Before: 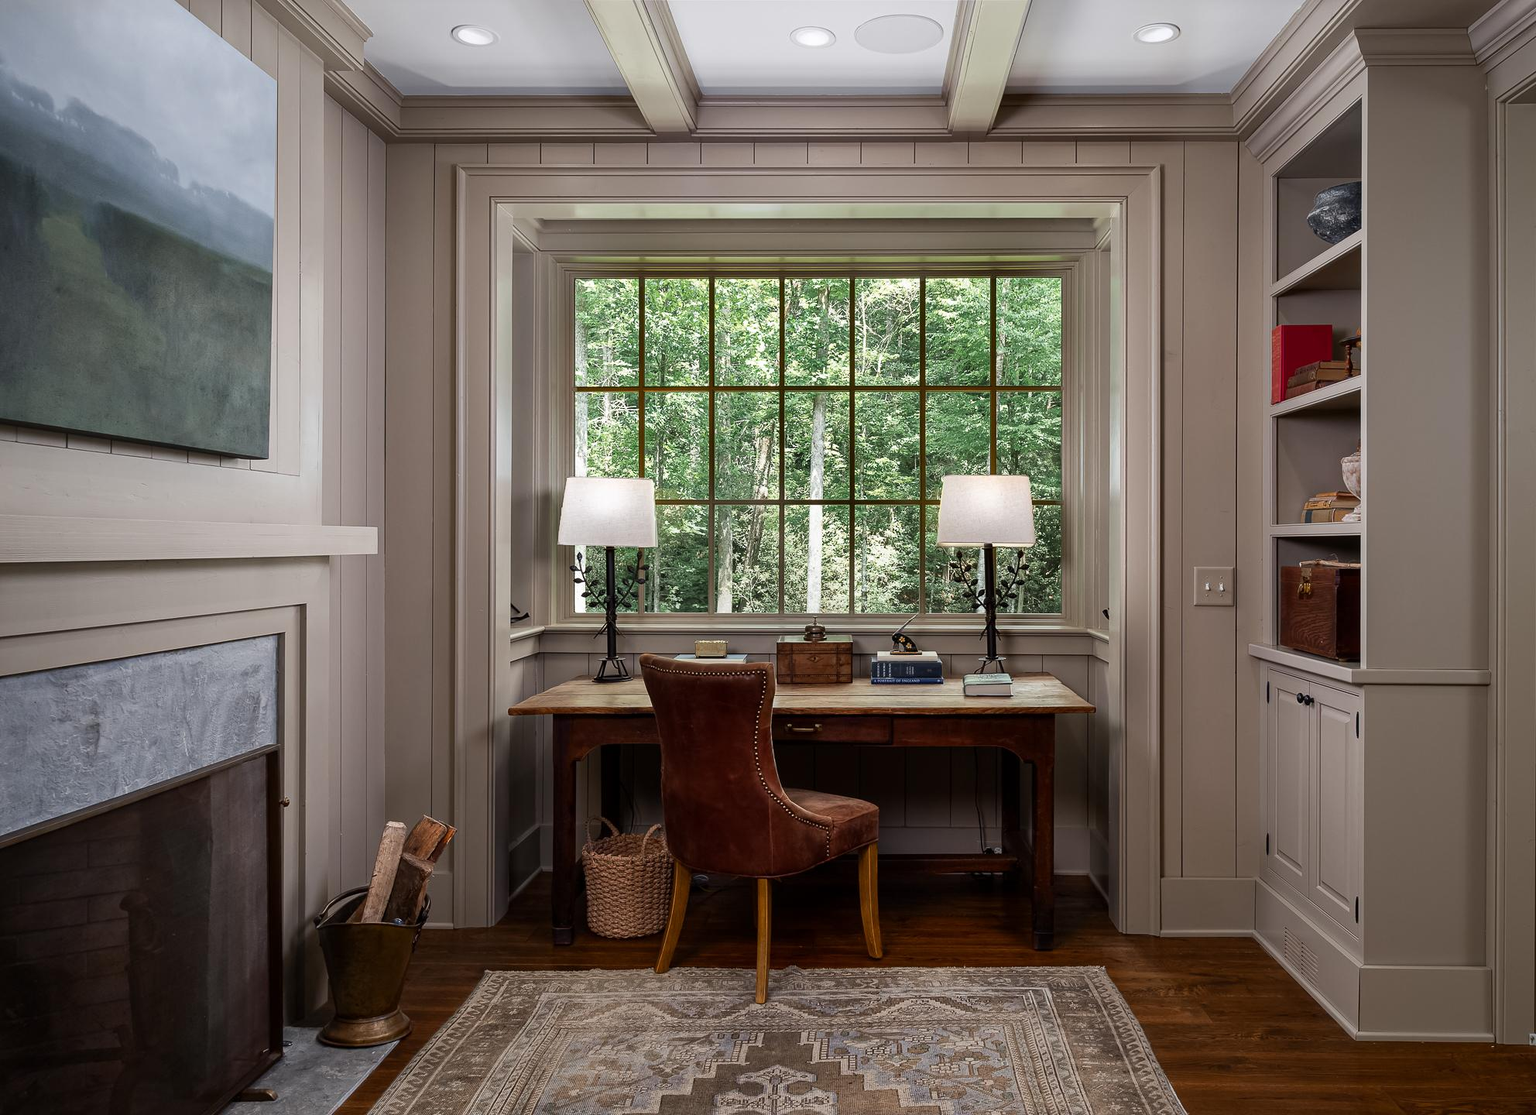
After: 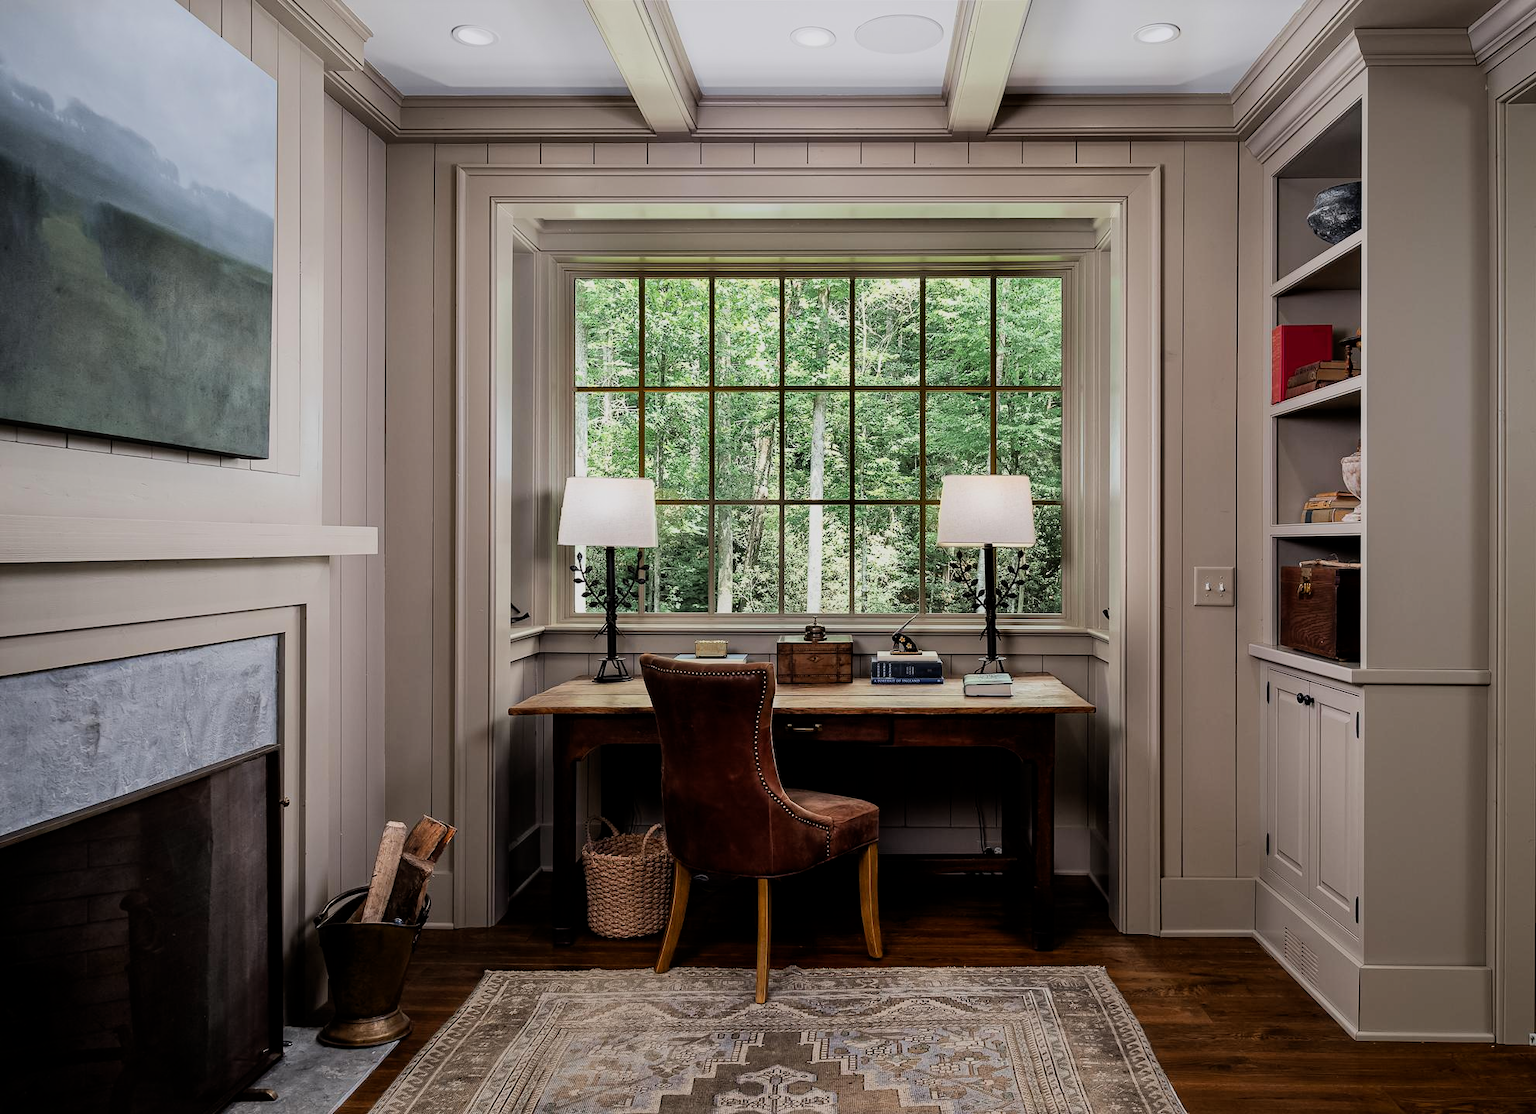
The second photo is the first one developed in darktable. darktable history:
tone equalizer: edges refinement/feathering 500, mask exposure compensation -1.57 EV, preserve details no
exposure: exposure 0.203 EV, compensate highlight preservation false
filmic rgb: middle gray luminance 28.91%, black relative exposure -10.39 EV, white relative exposure 5.5 EV, target black luminance 0%, hardness 3.93, latitude 2.09%, contrast 1.121, highlights saturation mix 4.08%, shadows ↔ highlights balance 15.82%, color science v6 (2022)
